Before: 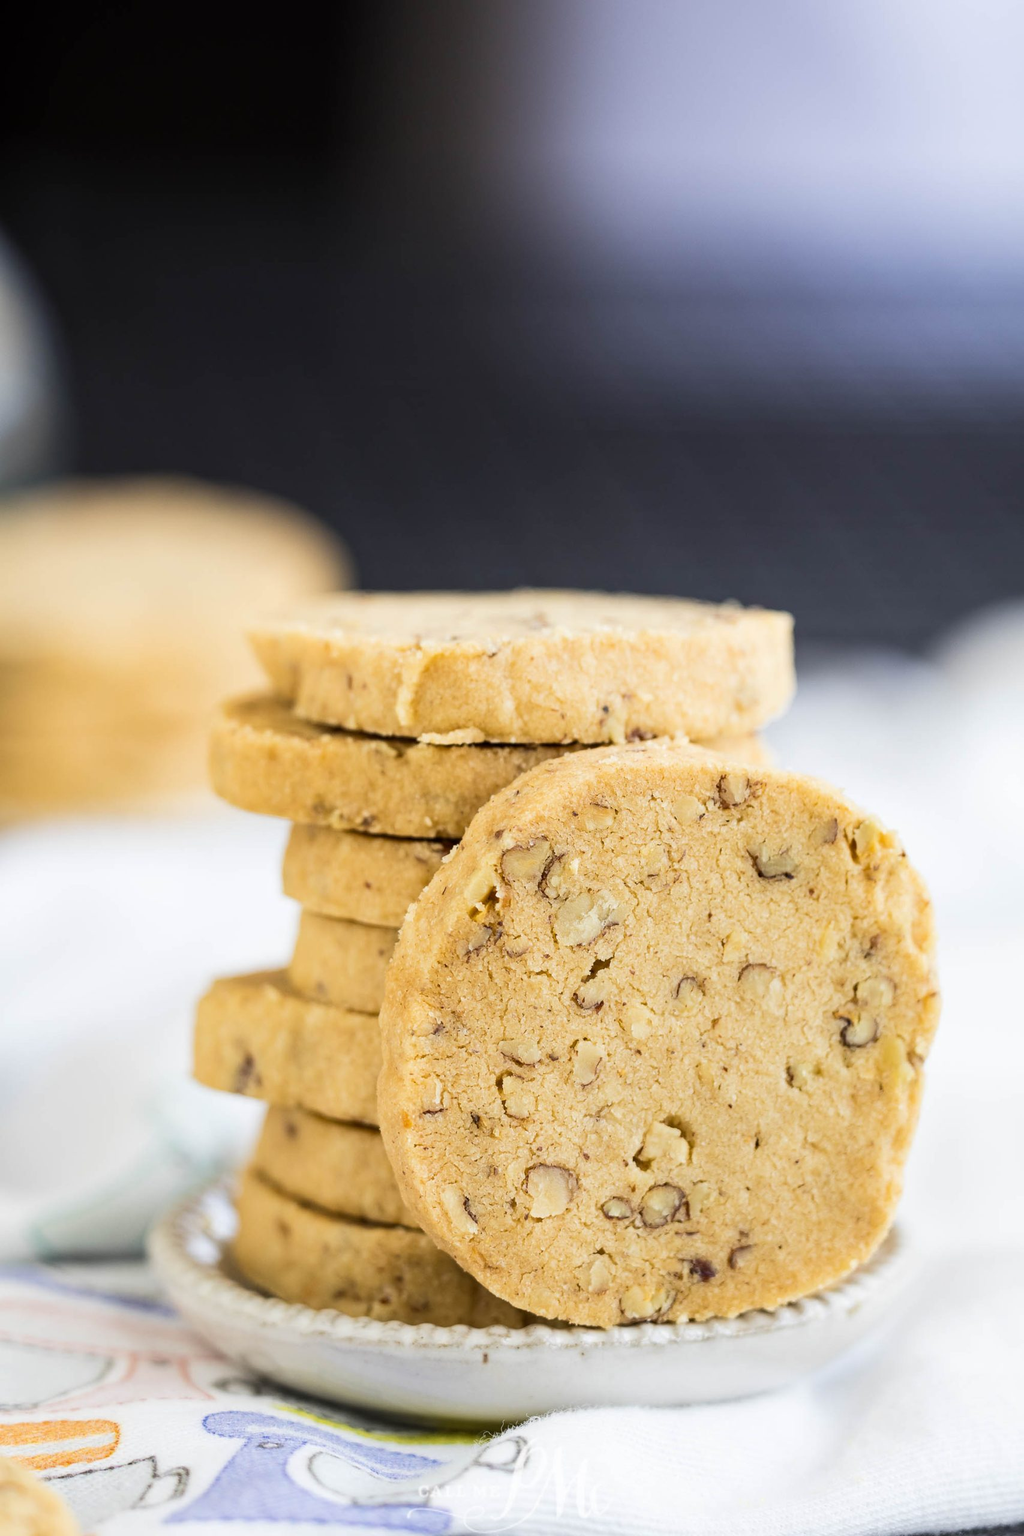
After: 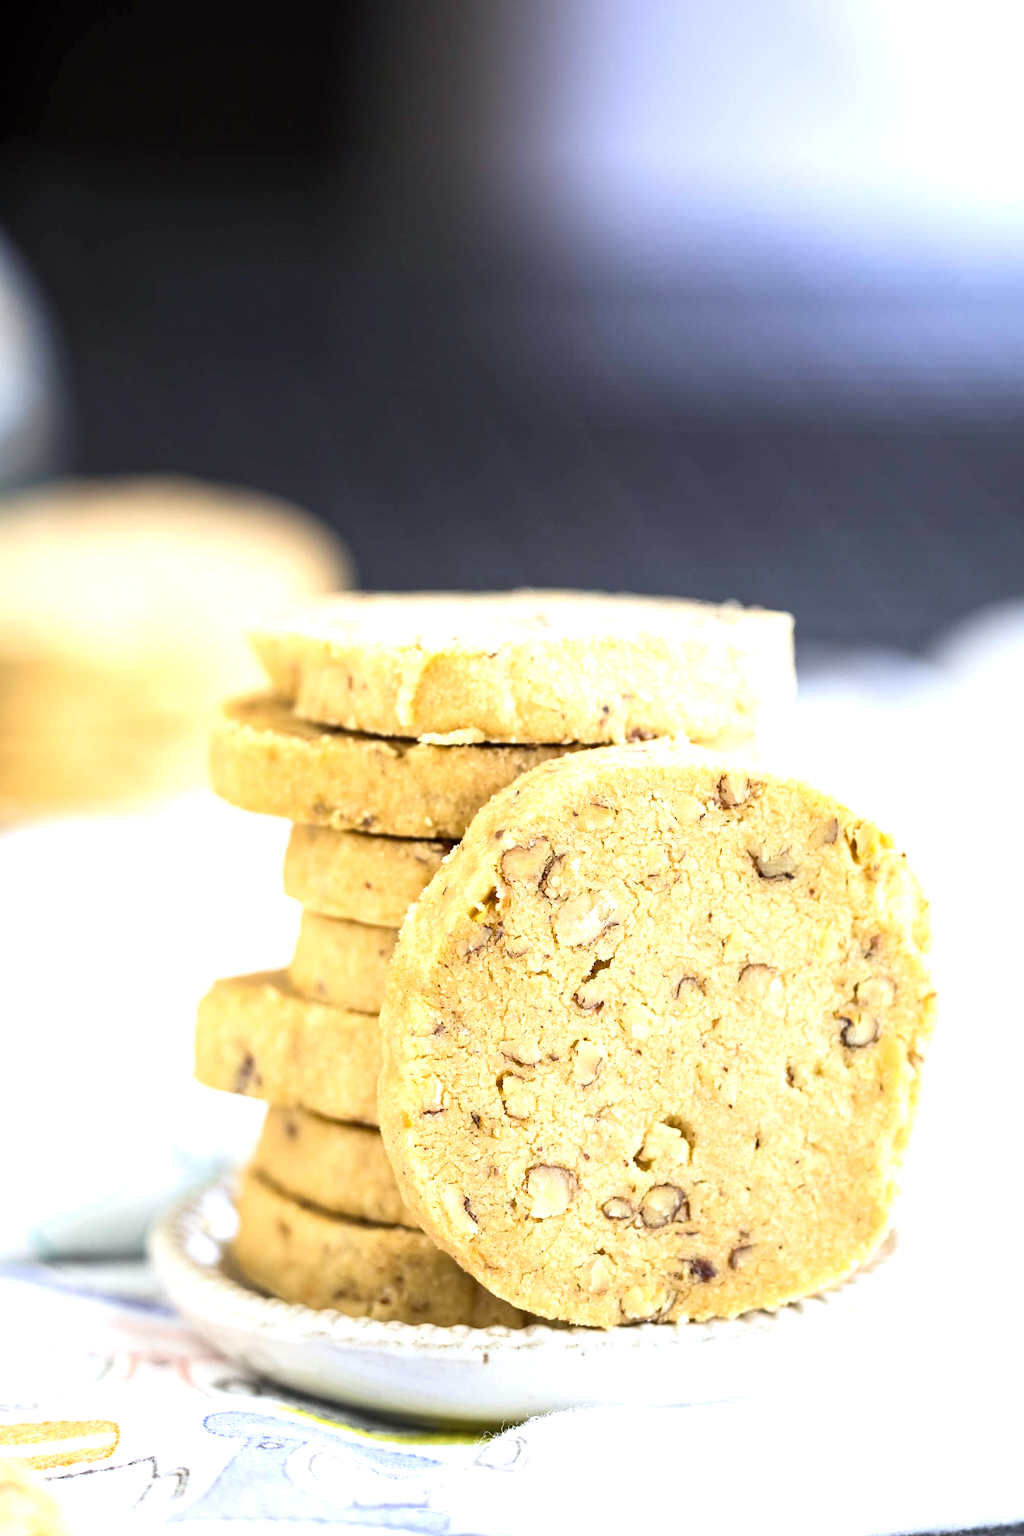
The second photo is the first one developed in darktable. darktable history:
white balance: red 0.976, blue 1.04
exposure: exposure 0.785 EV, compensate highlight preservation false
